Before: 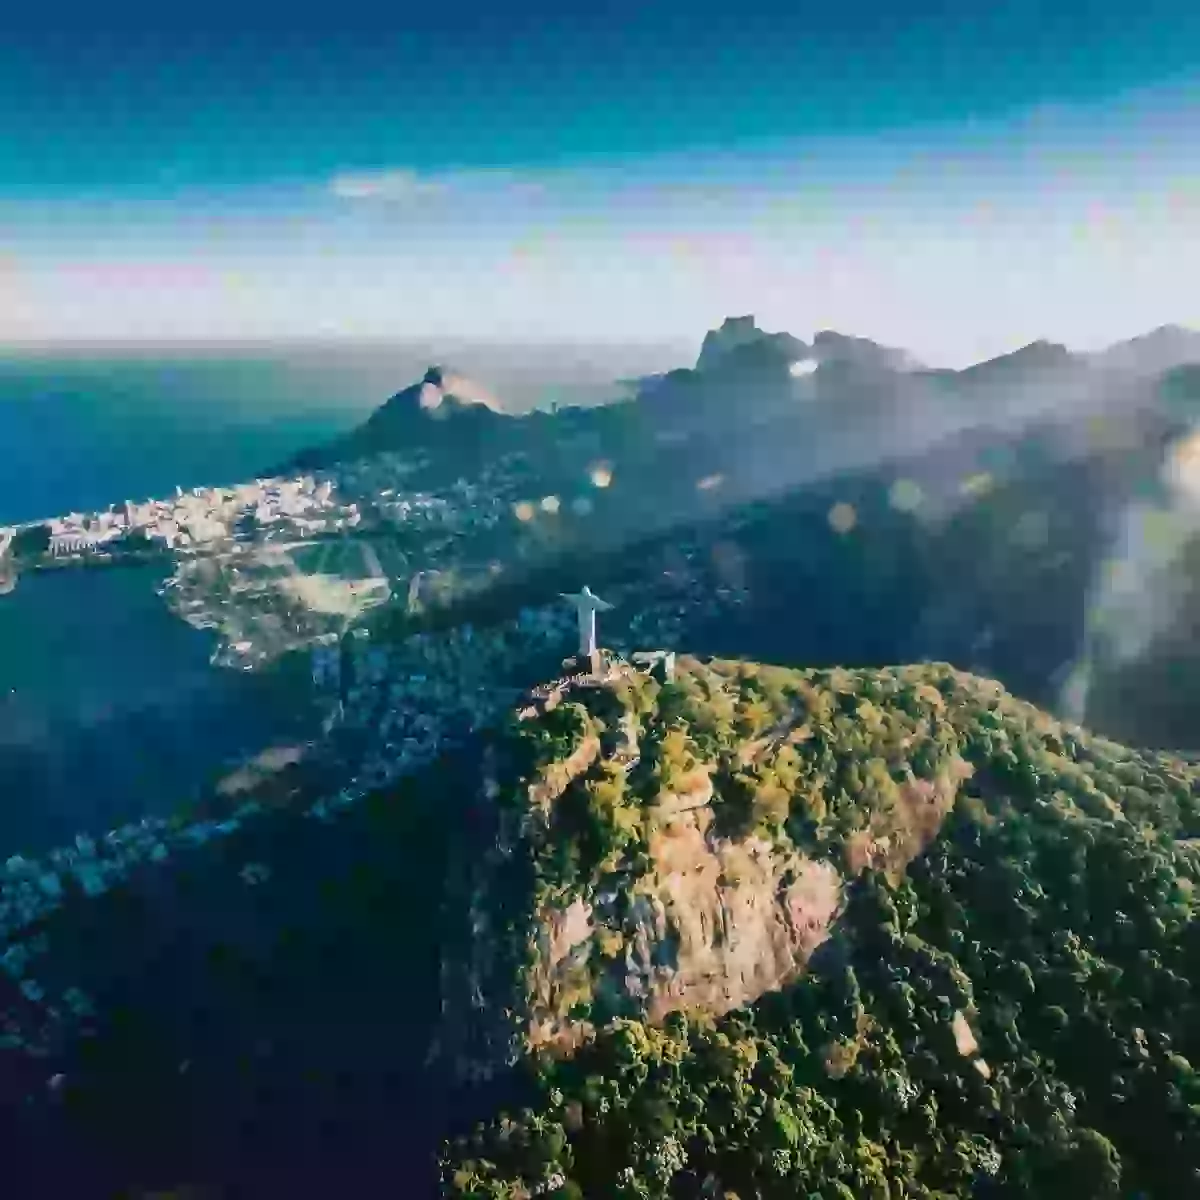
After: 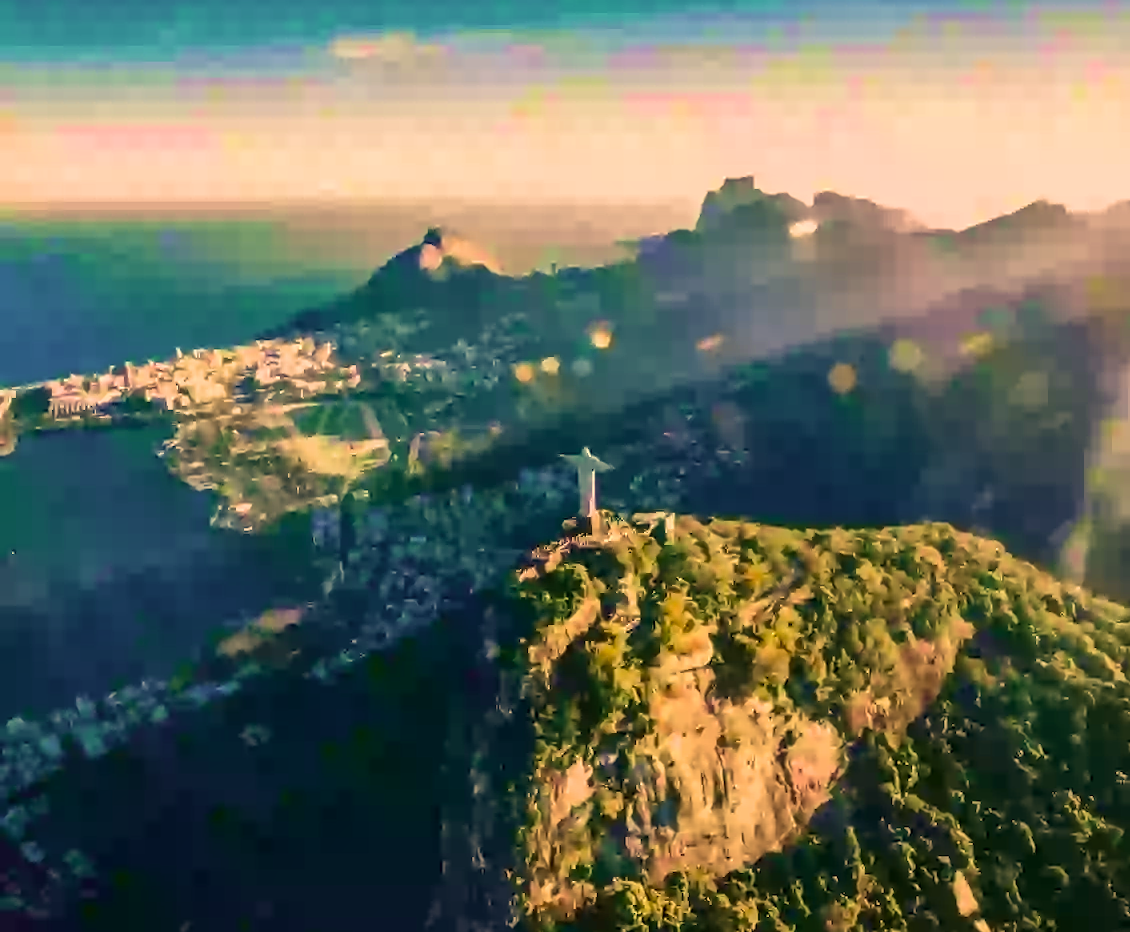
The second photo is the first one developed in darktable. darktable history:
crop and rotate: angle 0.082°, top 11.551%, right 5.683%, bottom 10.651%
color correction: highlights a* 15, highlights b* 31.64
velvia: strength 55.68%
local contrast: on, module defaults
